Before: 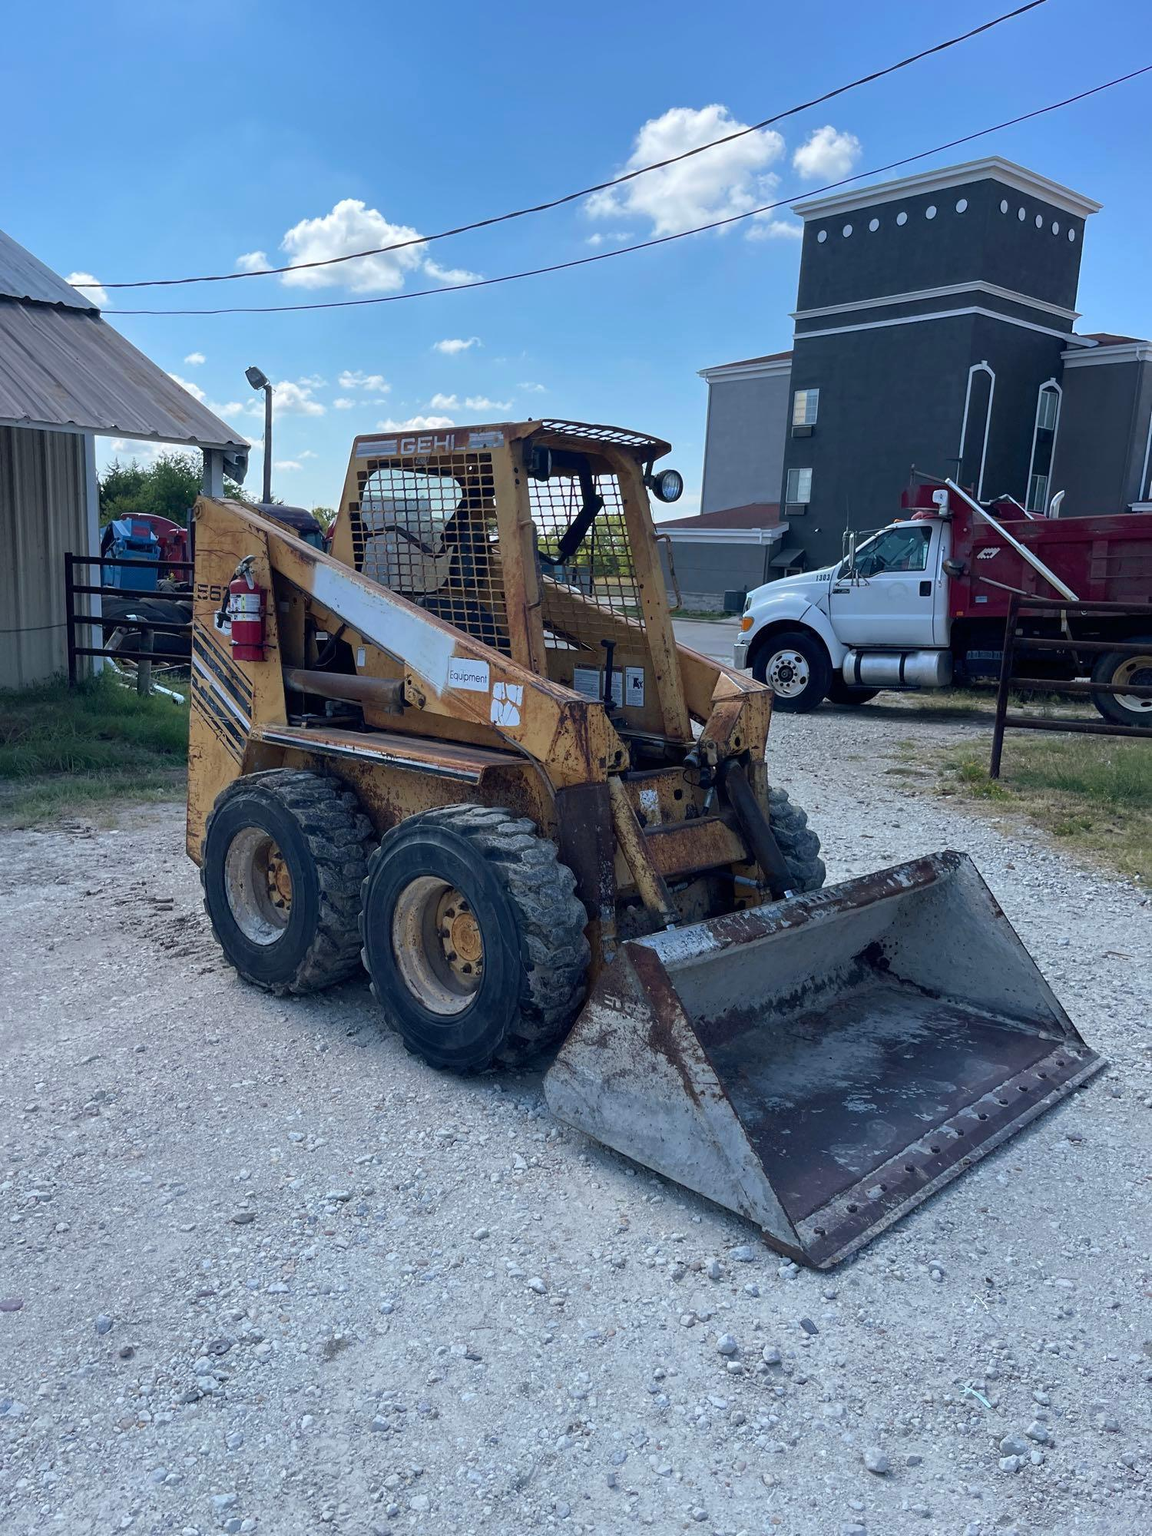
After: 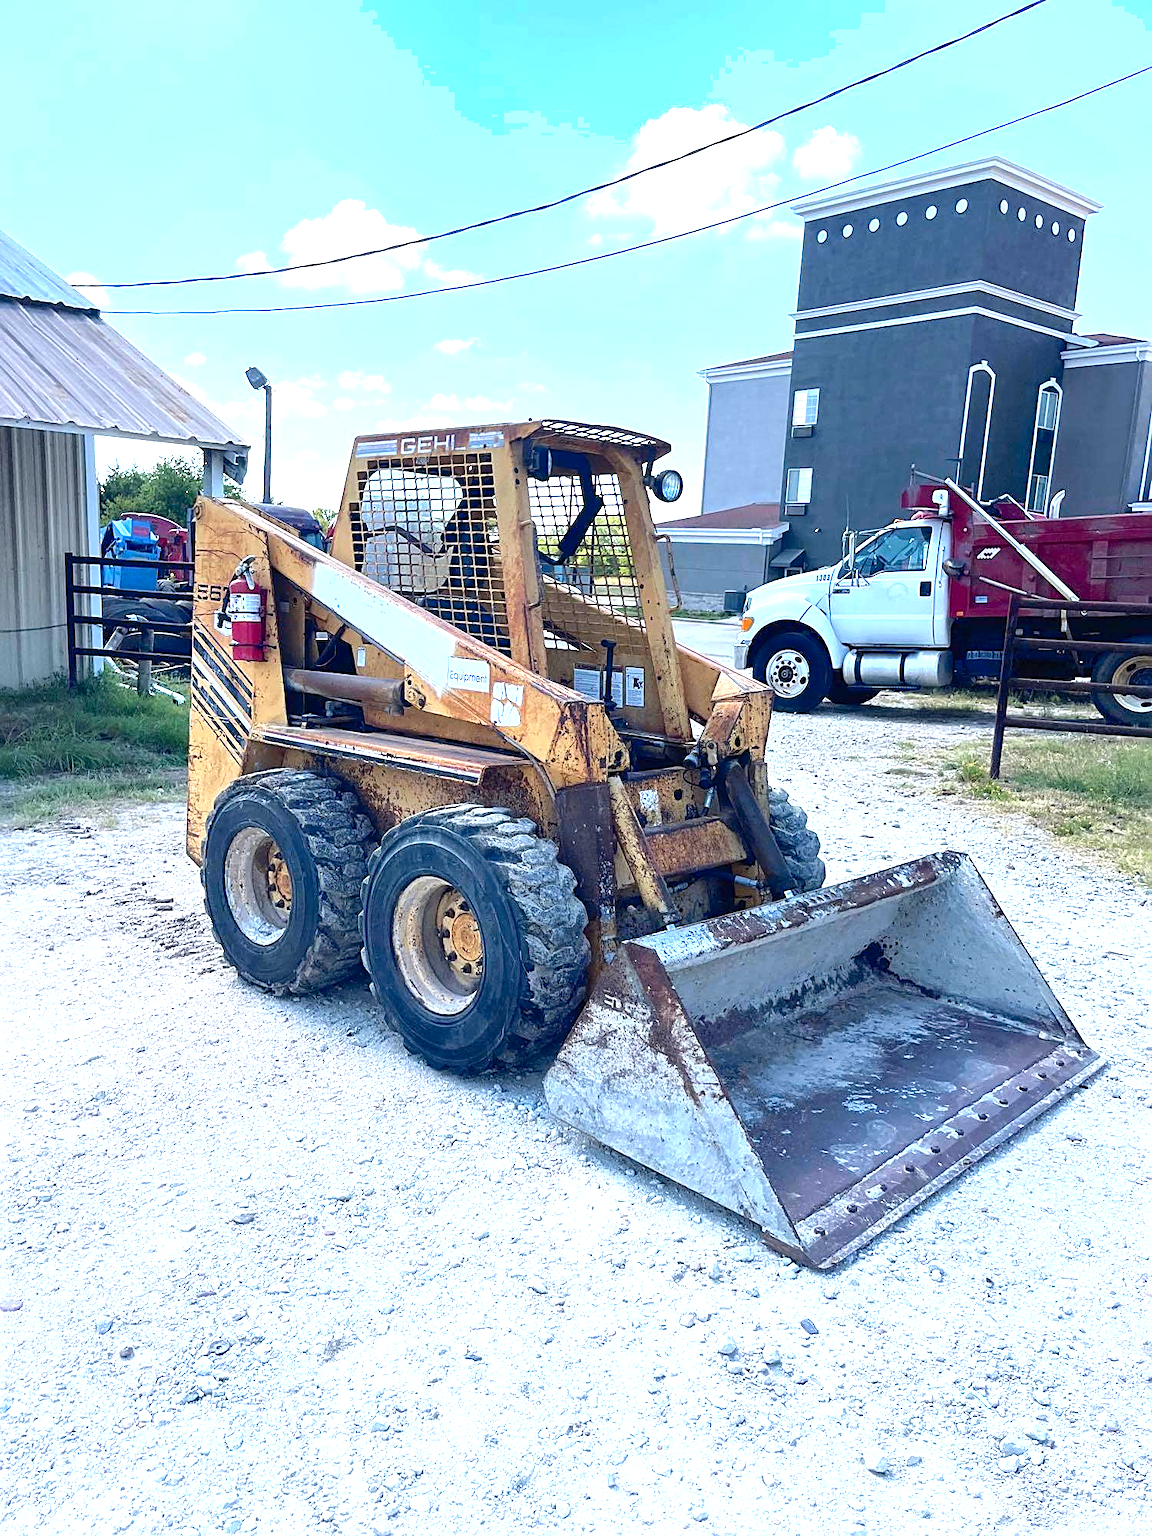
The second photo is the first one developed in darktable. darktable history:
sharpen: on, module defaults
levels: levels [0, 0.445, 1]
tone equalizer: -8 EV -0.718 EV, -7 EV -0.724 EV, -6 EV -0.596 EV, -5 EV -0.421 EV, -3 EV 0.368 EV, -2 EV 0.6 EV, -1 EV 0.676 EV, +0 EV 0.735 EV, edges refinement/feathering 500, mask exposure compensation -1.57 EV, preserve details no
shadows and highlights: shadows -20.35, white point adjustment -2.12, highlights -34.89
exposure: black level correction 0, exposure 1.2 EV, compensate highlight preservation false
